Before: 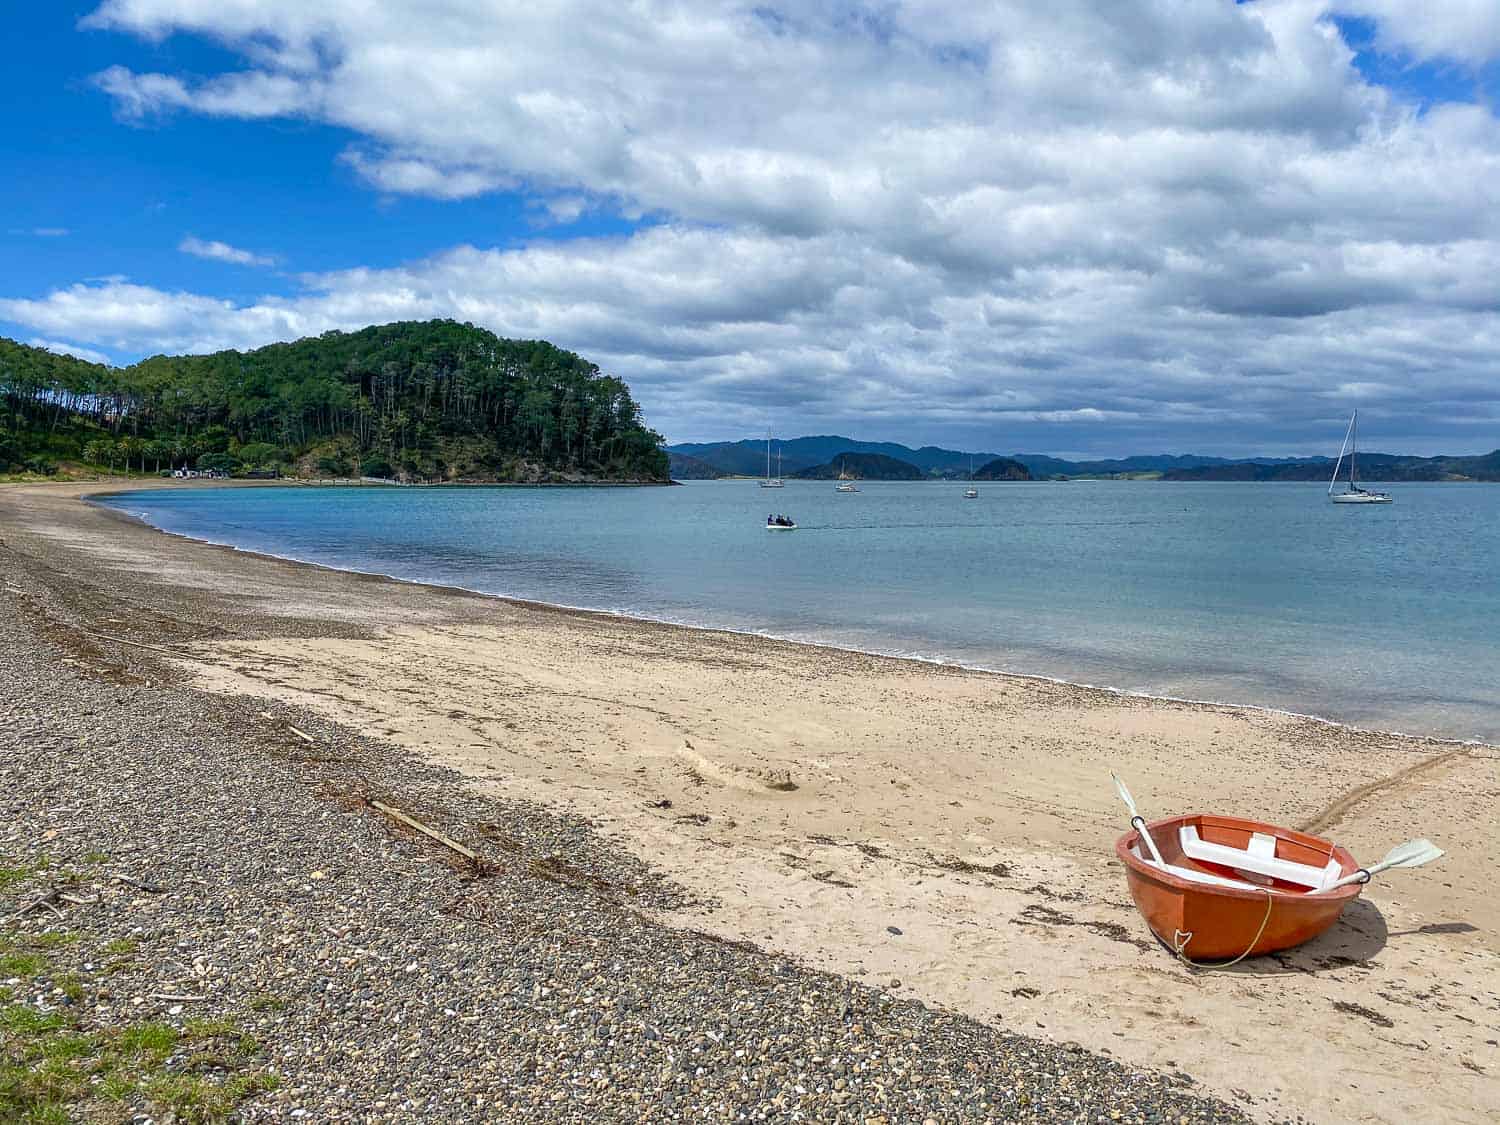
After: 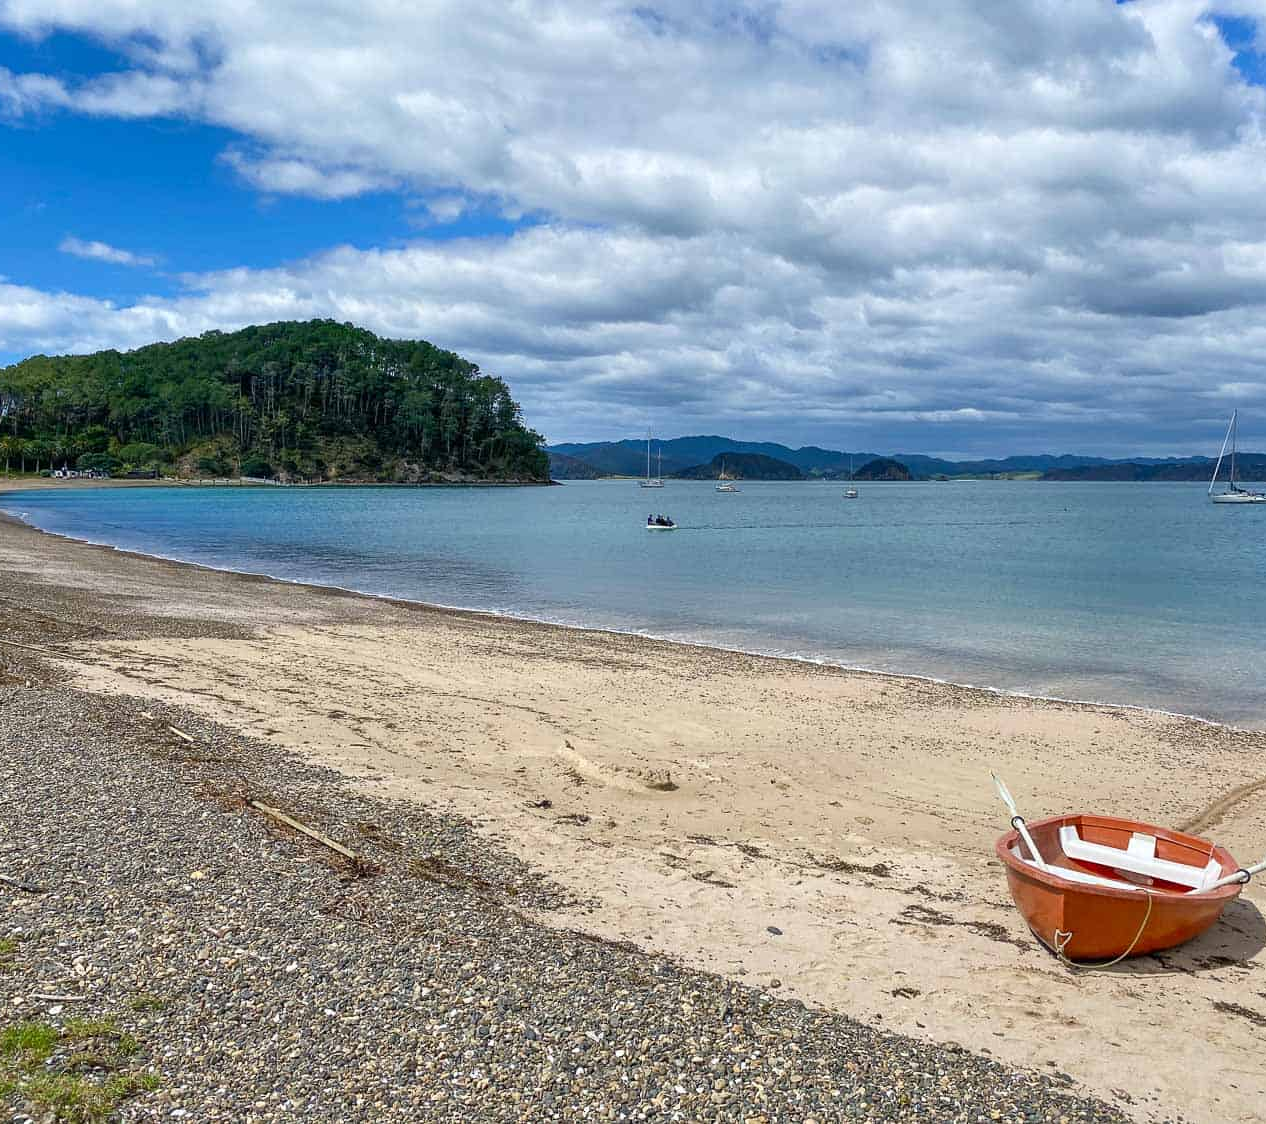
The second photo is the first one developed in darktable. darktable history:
crop: left 8.031%, right 7.503%
